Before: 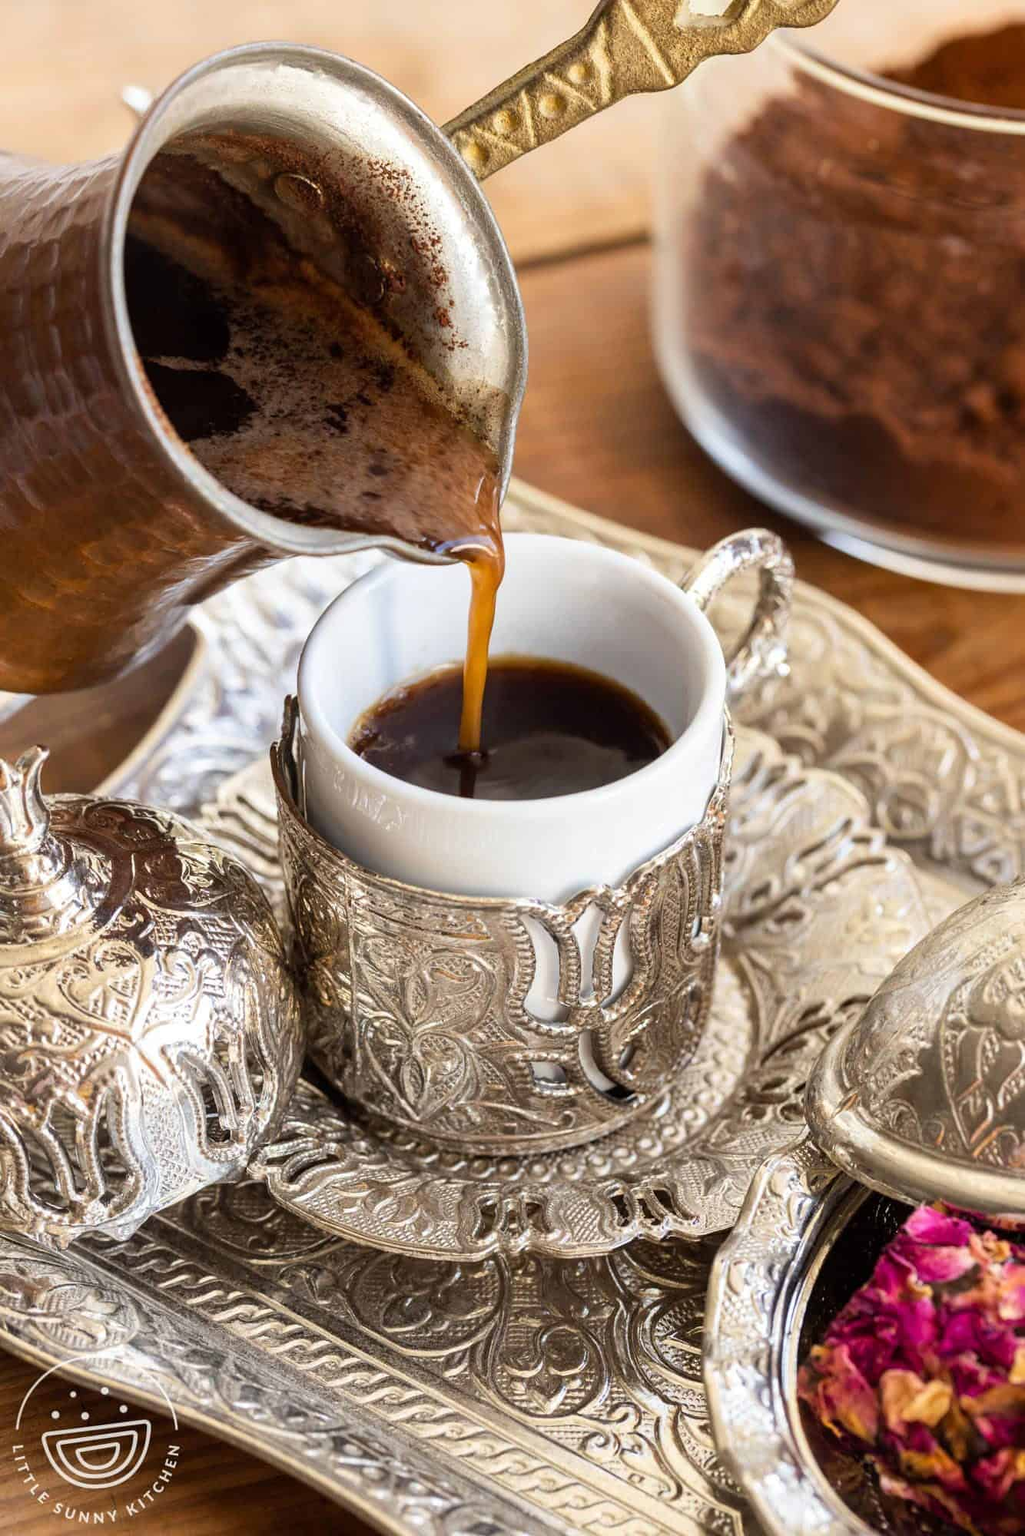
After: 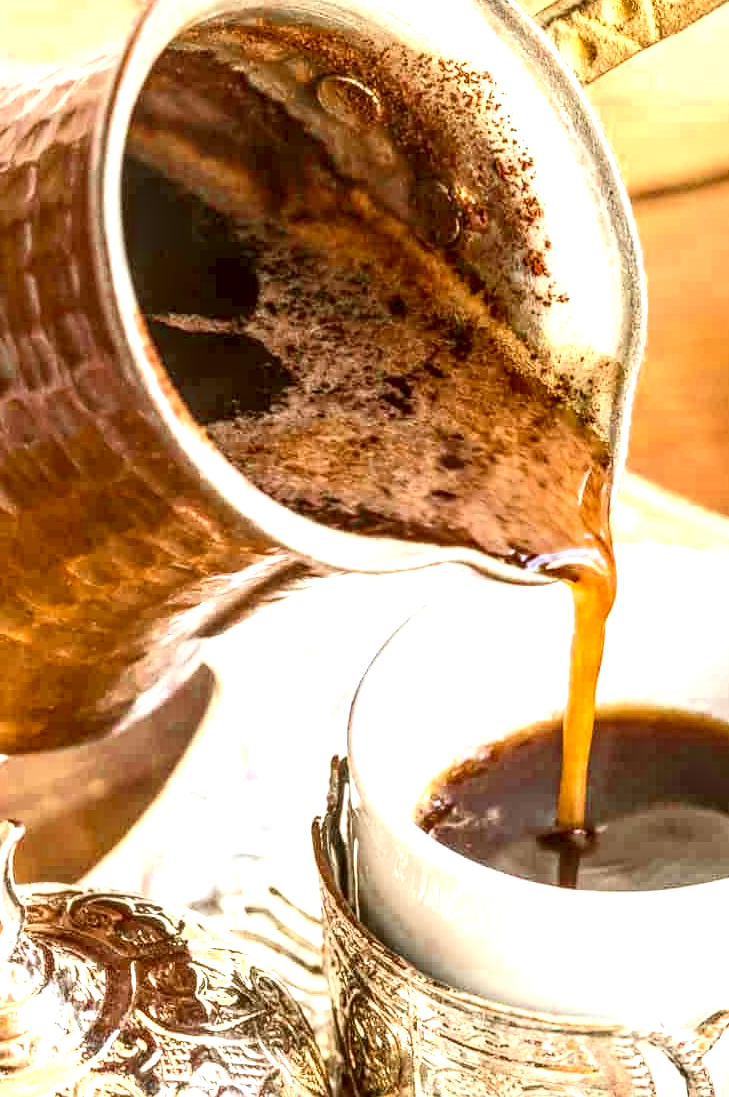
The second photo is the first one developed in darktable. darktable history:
exposure: black level correction 0, exposure 1.45 EV, compensate exposure bias true, compensate highlight preservation false
local contrast: highlights 0%, shadows 0%, detail 182%
crop and rotate: left 3.047%, top 7.509%, right 42.236%, bottom 37.598%
tone curve: curves: ch0 [(0, 0.024) (0.119, 0.146) (0.474, 0.464) (0.718, 0.721) (0.817, 0.839) (1, 0.998)]; ch1 [(0, 0) (0.377, 0.416) (0.439, 0.451) (0.477, 0.477) (0.501, 0.503) (0.538, 0.544) (0.58, 0.602) (0.664, 0.676) (0.783, 0.804) (1, 1)]; ch2 [(0, 0) (0.38, 0.405) (0.463, 0.456) (0.498, 0.497) (0.524, 0.535) (0.578, 0.576) (0.648, 0.665) (1, 1)], color space Lab, independent channels, preserve colors none
color zones: curves: ch0 [(0, 0.5) (0.125, 0.4) (0.25, 0.5) (0.375, 0.4) (0.5, 0.4) (0.625, 0.35) (0.75, 0.35) (0.875, 0.5)]; ch1 [(0, 0.35) (0.125, 0.45) (0.25, 0.35) (0.375, 0.35) (0.5, 0.35) (0.625, 0.35) (0.75, 0.45) (0.875, 0.35)]; ch2 [(0, 0.6) (0.125, 0.5) (0.25, 0.5) (0.375, 0.6) (0.5, 0.6) (0.625, 0.5) (0.75, 0.5) (0.875, 0.5)]
color correction: highlights a* -1.43, highlights b* 10.12, shadows a* 0.395, shadows b* 19.35
contrast brightness saturation: contrast 0.2, brightness 0.16, saturation 0.22
